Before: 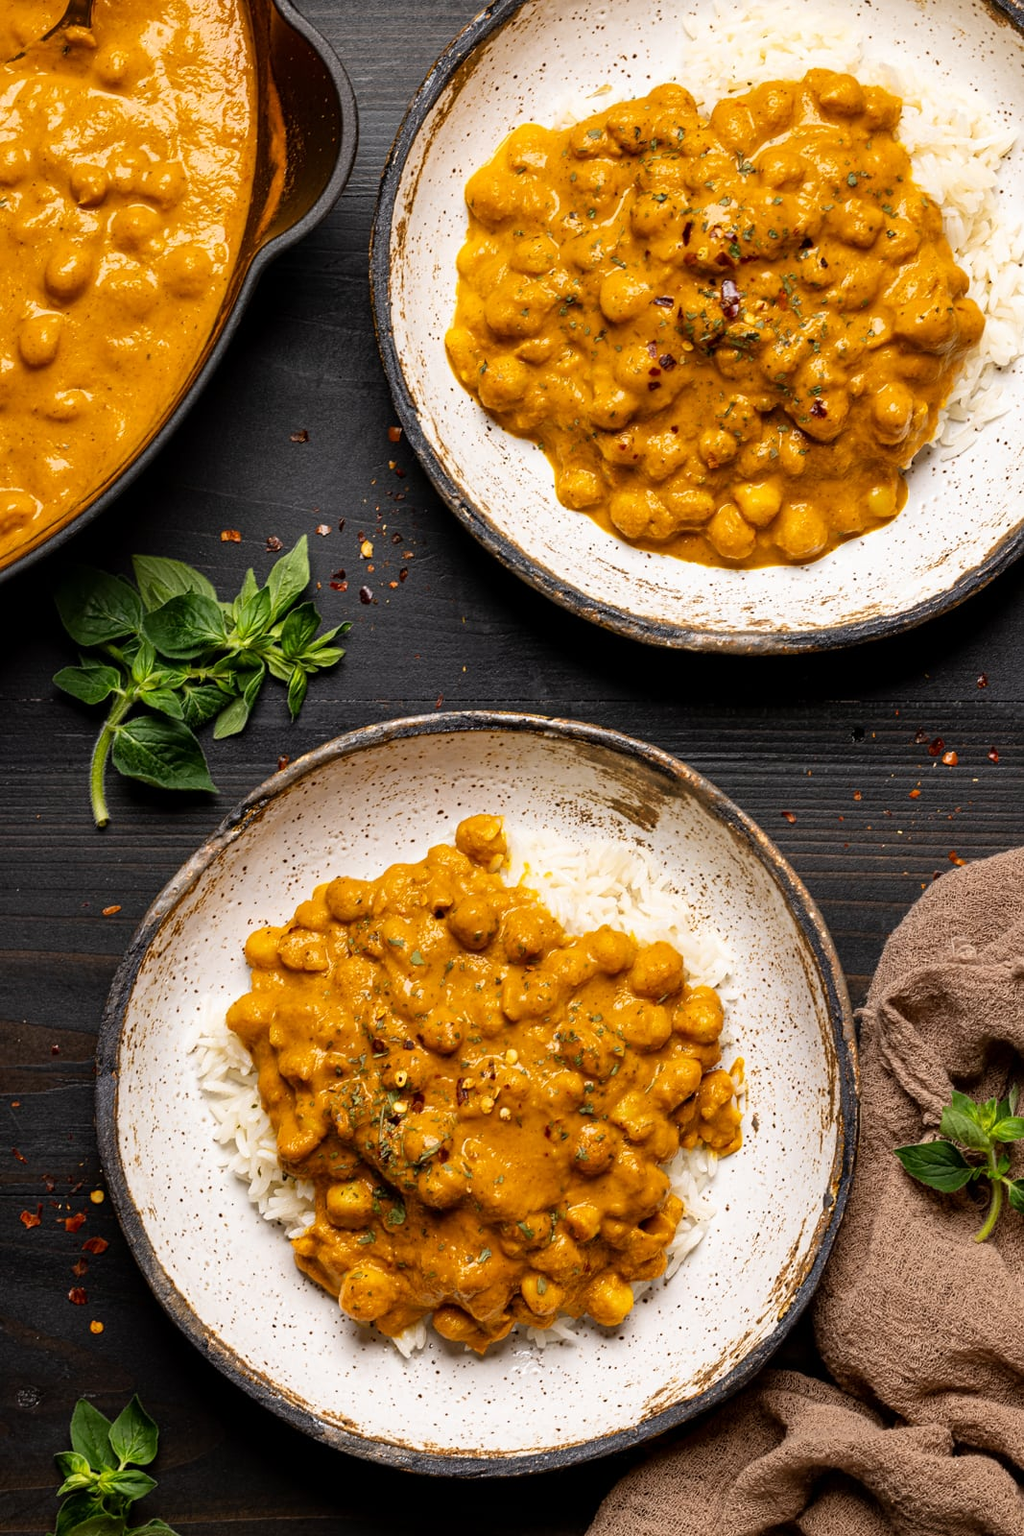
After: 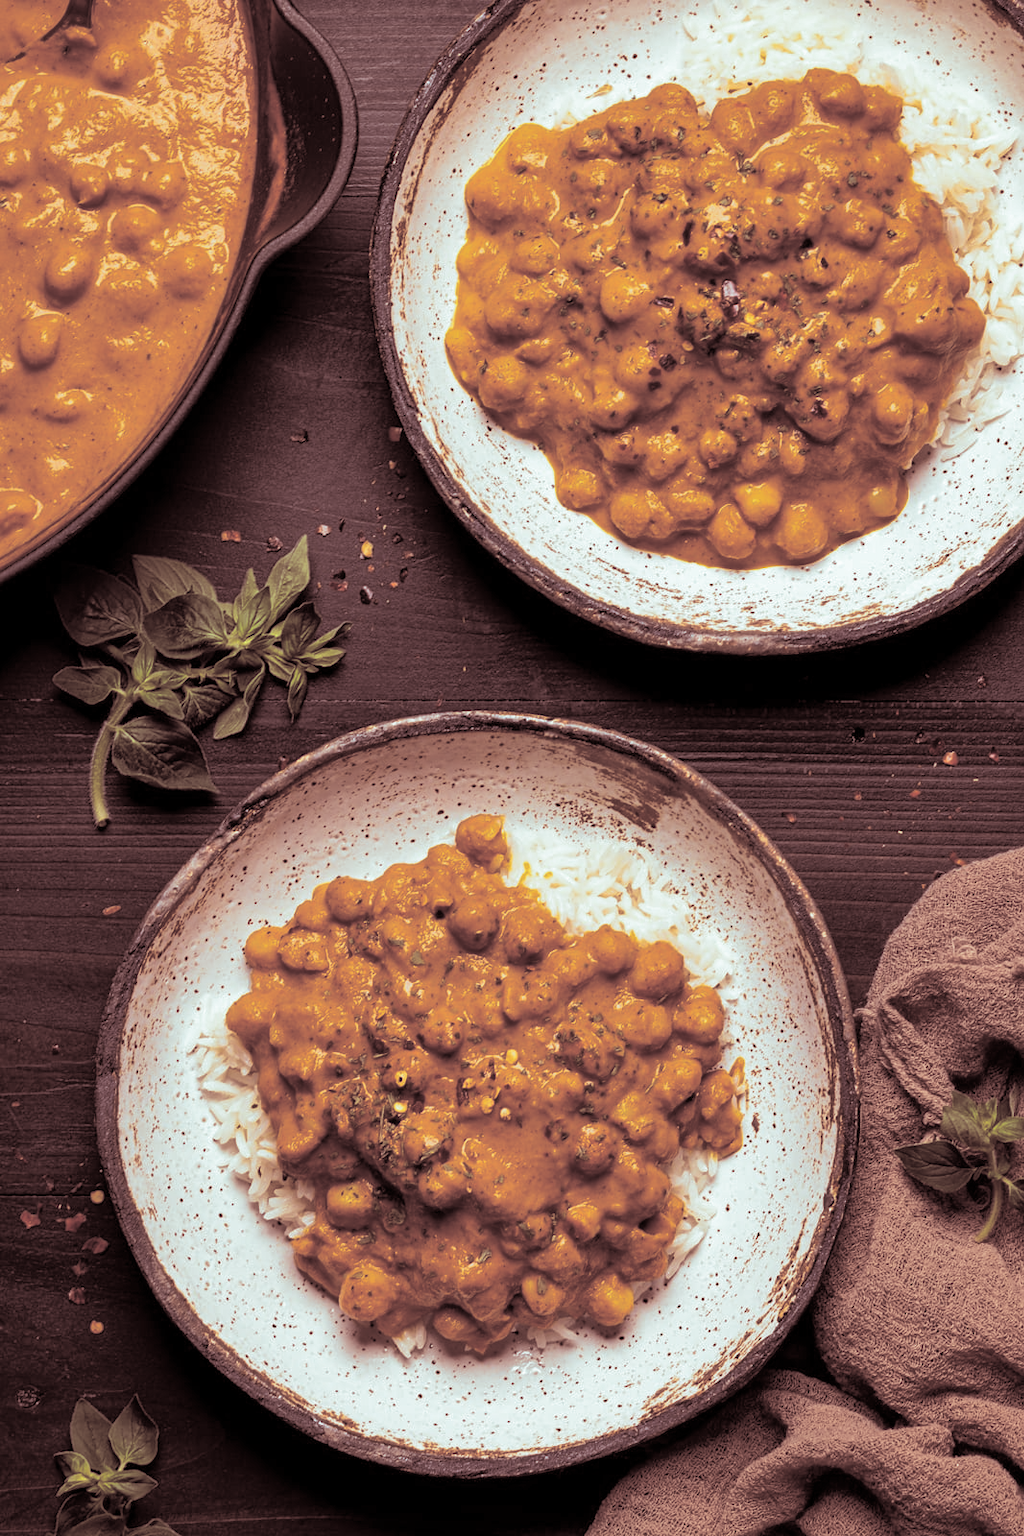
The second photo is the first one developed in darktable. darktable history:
shadows and highlights: on, module defaults
split-toning: shadows › saturation 0.3, highlights › hue 180°, highlights › saturation 0.3, compress 0%
